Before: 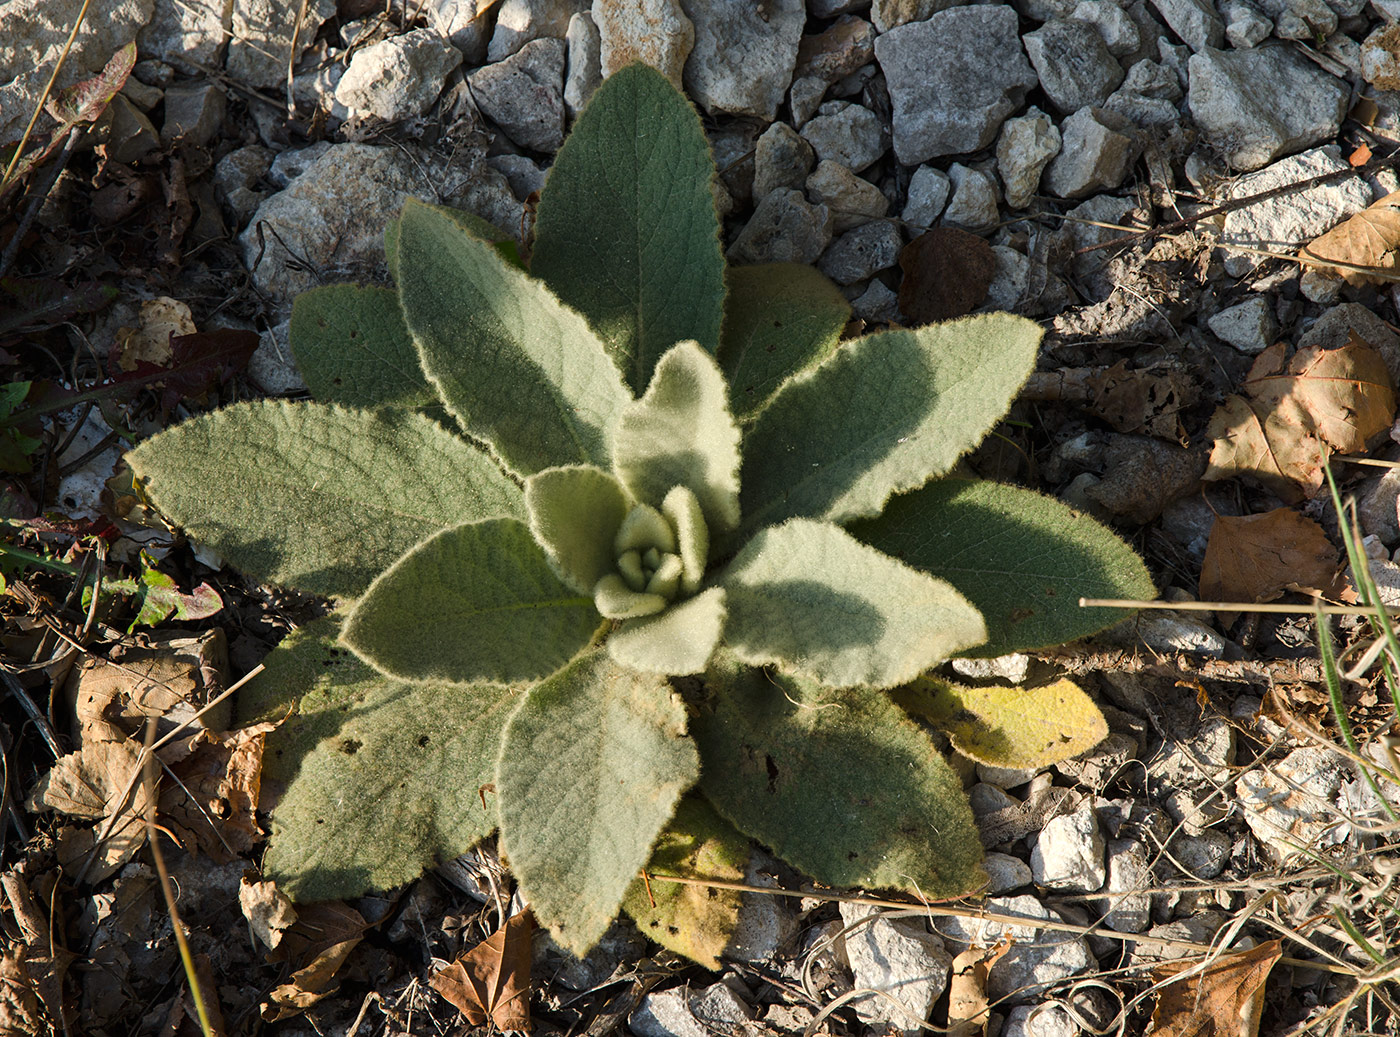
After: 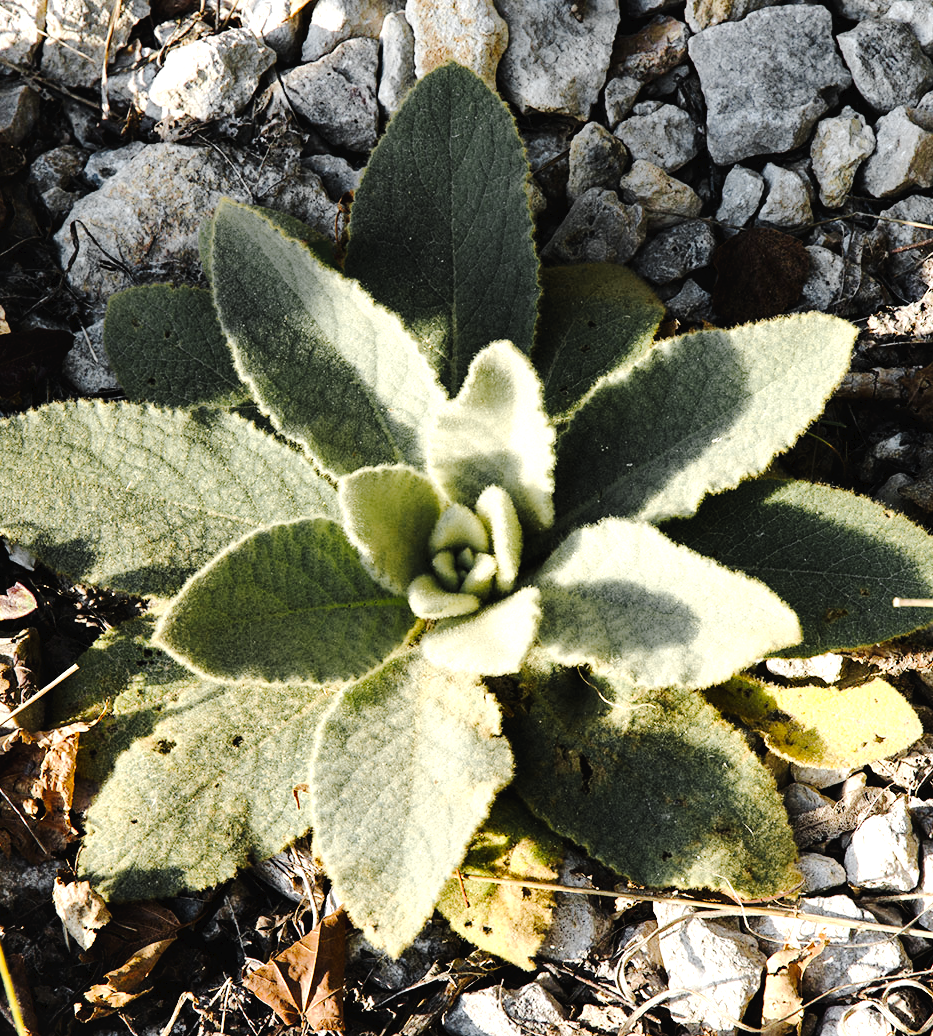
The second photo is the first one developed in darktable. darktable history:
exposure: exposure 0.268 EV, compensate highlight preservation false
tone equalizer: -8 EV -0.747 EV, -7 EV -0.704 EV, -6 EV -0.564 EV, -5 EV -0.368 EV, -3 EV 0.37 EV, -2 EV 0.6 EV, -1 EV 0.699 EV, +0 EV 0.735 EV, mask exposure compensation -0.515 EV
color balance rgb: shadows lift › chroma 0.799%, shadows lift › hue 113.14°, perceptual saturation grading › global saturation 0.6%
shadows and highlights: shadows 52.04, highlights -28.7, soften with gaussian
crop and rotate: left 13.333%, right 19.958%
tone curve: curves: ch0 [(0, 0) (0.003, 0.019) (0.011, 0.021) (0.025, 0.023) (0.044, 0.026) (0.069, 0.037) (0.1, 0.059) (0.136, 0.088) (0.177, 0.138) (0.224, 0.199) (0.277, 0.279) (0.335, 0.376) (0.399, 0.481) (0.468, 0.581) (0.543, 0.658) (0.623, 0.735) (0.709, 0.8) (0.801, 0.861) (0.898, 0.928) (1, 1)], preserve colors none
color zones: curves: ch0 [(0.035, 0.242) (0.25, 0.5) (0.384, 0.214) (0.488, 0.255) (0.75, 0.5)]; ch1 [(0.063, 0.379) (0.25, 0.5) (0.354, 0.201) (0.489, 0.085) (0.729, 0.271)]; ch2 [(0.25, 0.5) (0.38, 0.517) (0.442, 0.51) (0.735, 0.456)]
